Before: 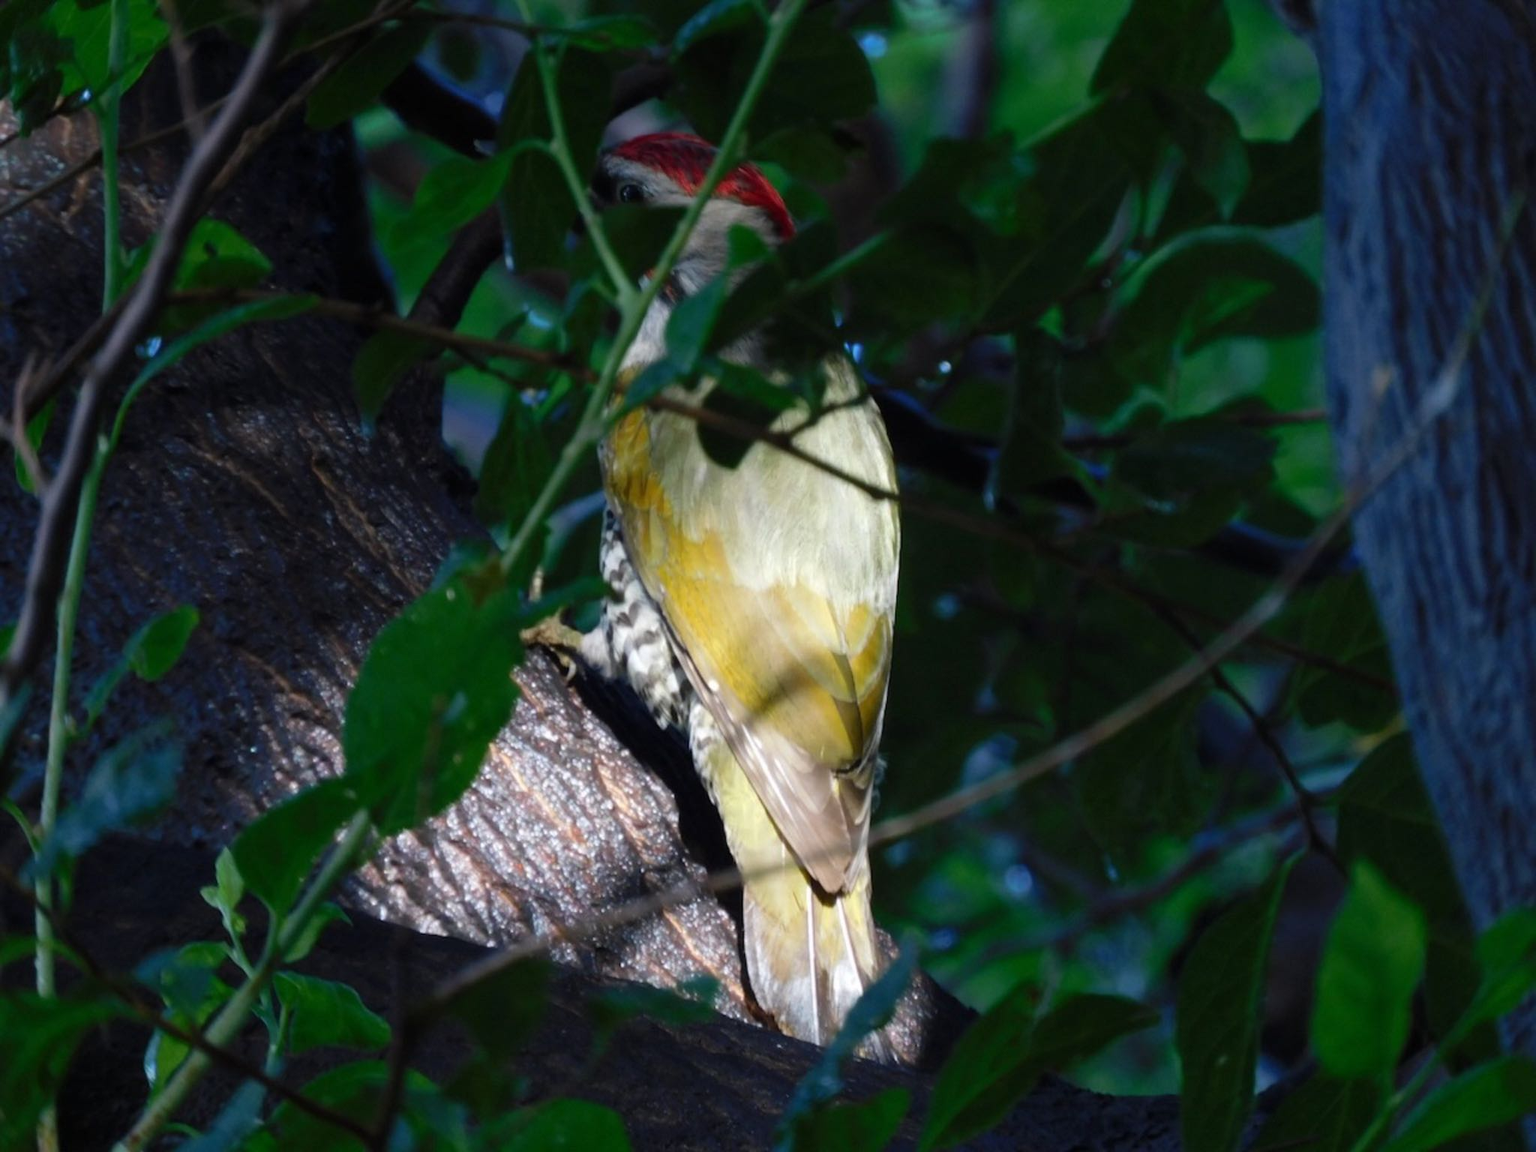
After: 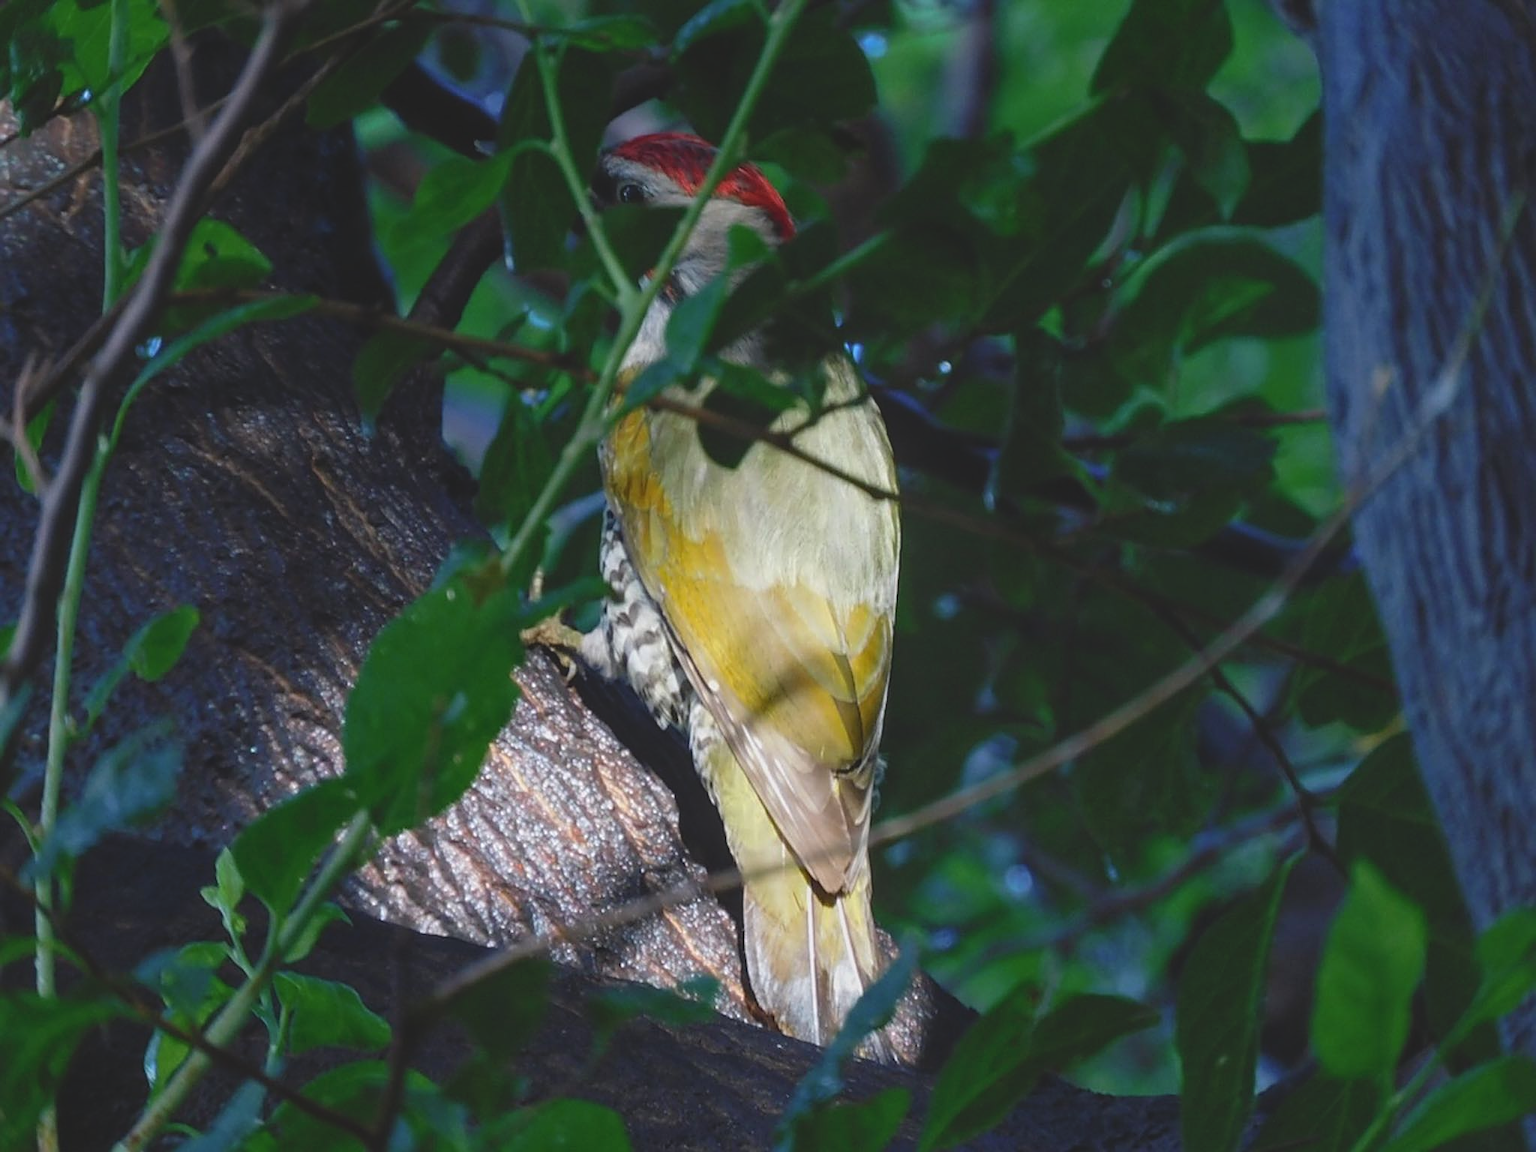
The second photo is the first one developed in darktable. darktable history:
local contrast: detail 130%
contrast brightness saturation: contrast -0.278
sharpen: amount 0.734
